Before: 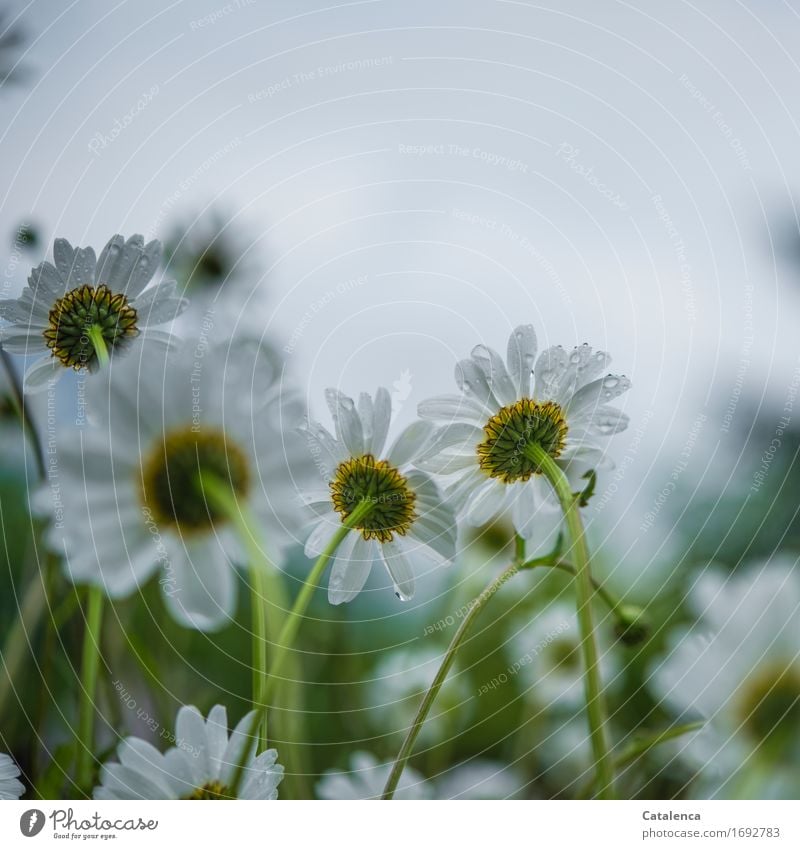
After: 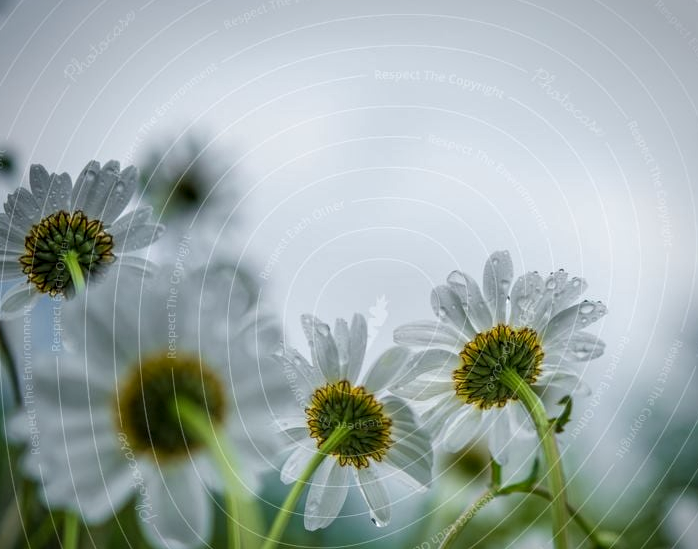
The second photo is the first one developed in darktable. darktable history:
vignetting: brightness -0.365, saturation 0.017, automatic ratio true
crop: left 3.067%, top 8.824%, right 9.628%, bottom 26.414%
local contrast: detail 130%
